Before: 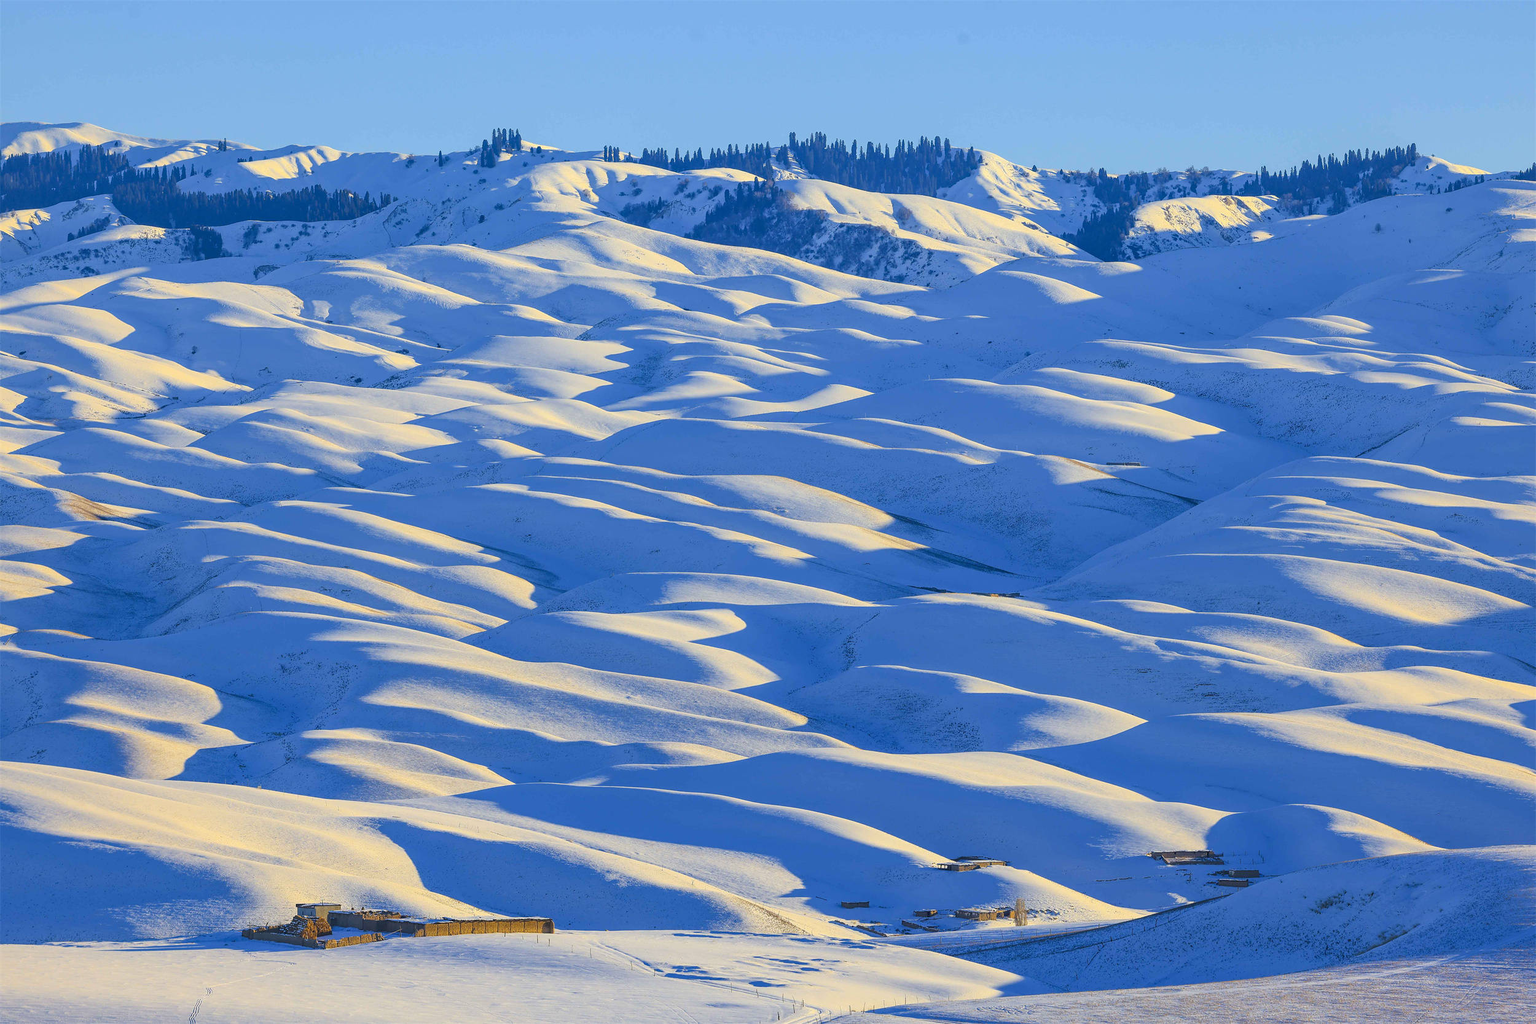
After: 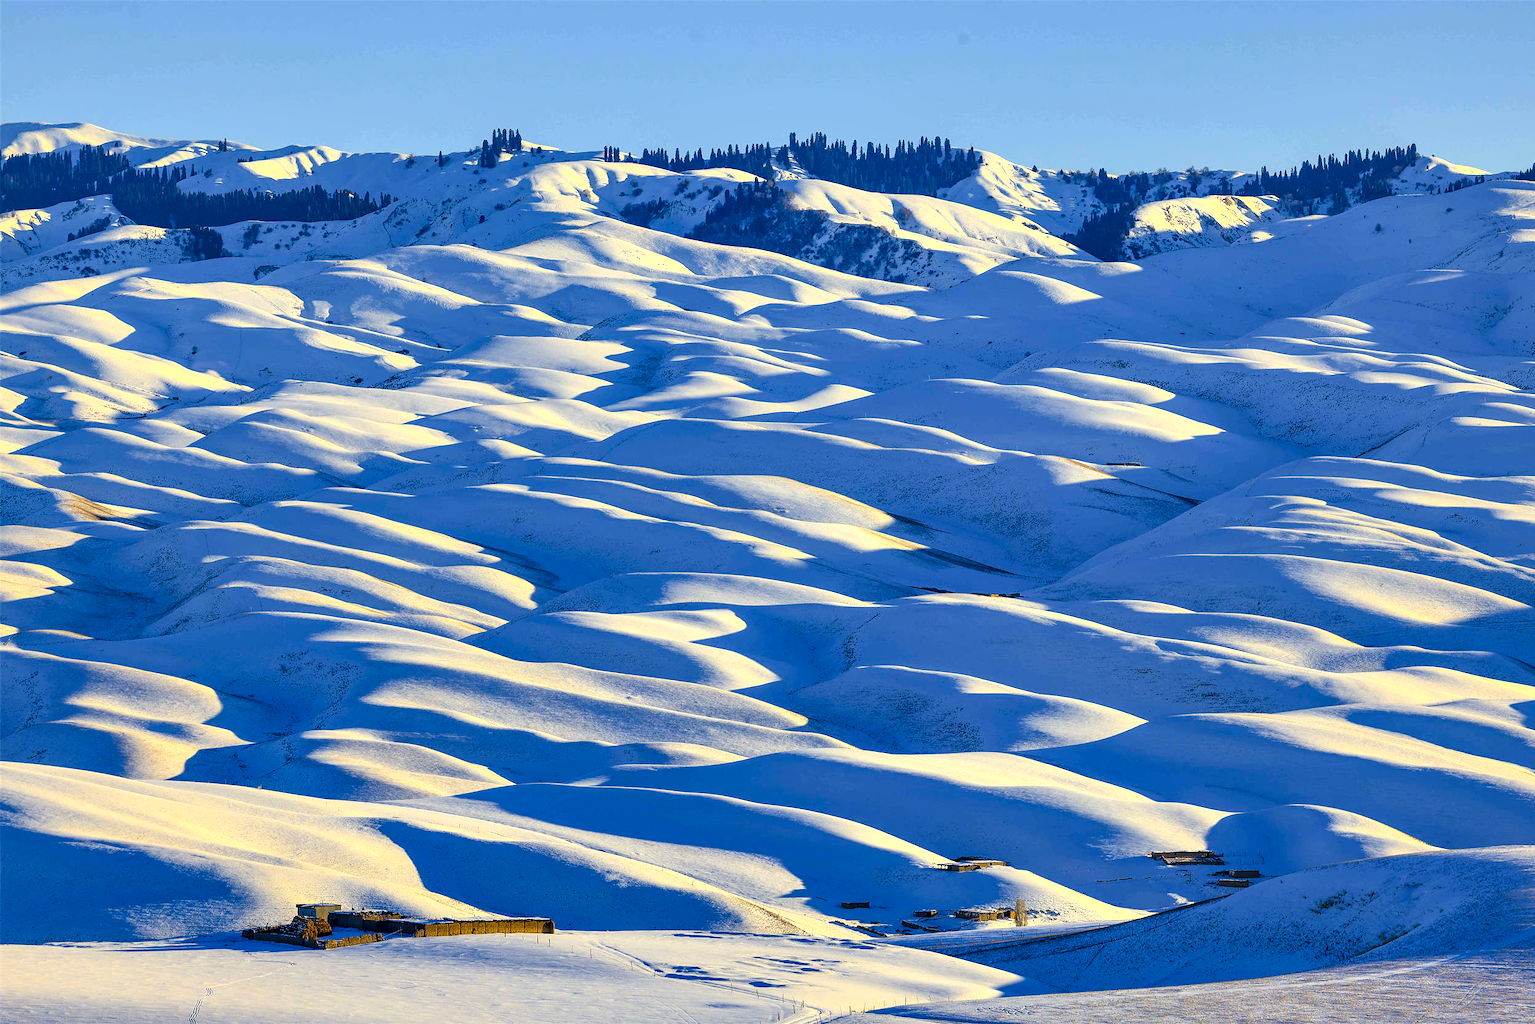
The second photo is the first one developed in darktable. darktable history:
exposure: exposure -0.014 EV, compensate exposure bias true, compensate highlight preservation false
contrast equalizer: octaves 7, y [[0.6 ×6], [0.55 ×6], [0 ×6], [0 ×6], [0 ×6]]
